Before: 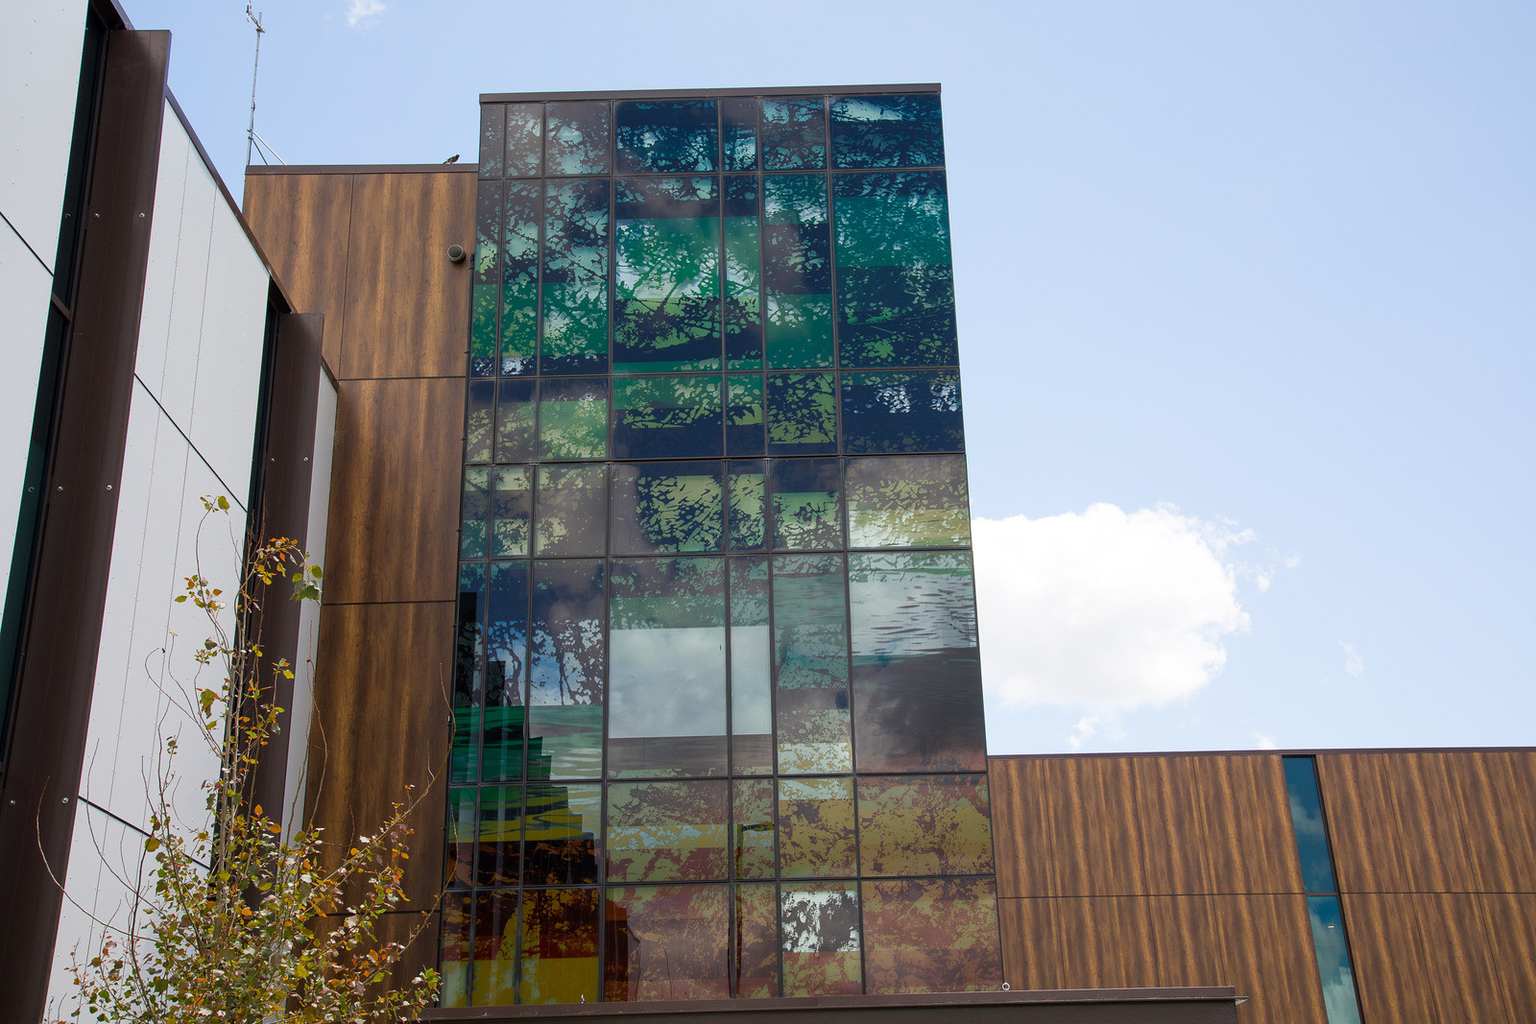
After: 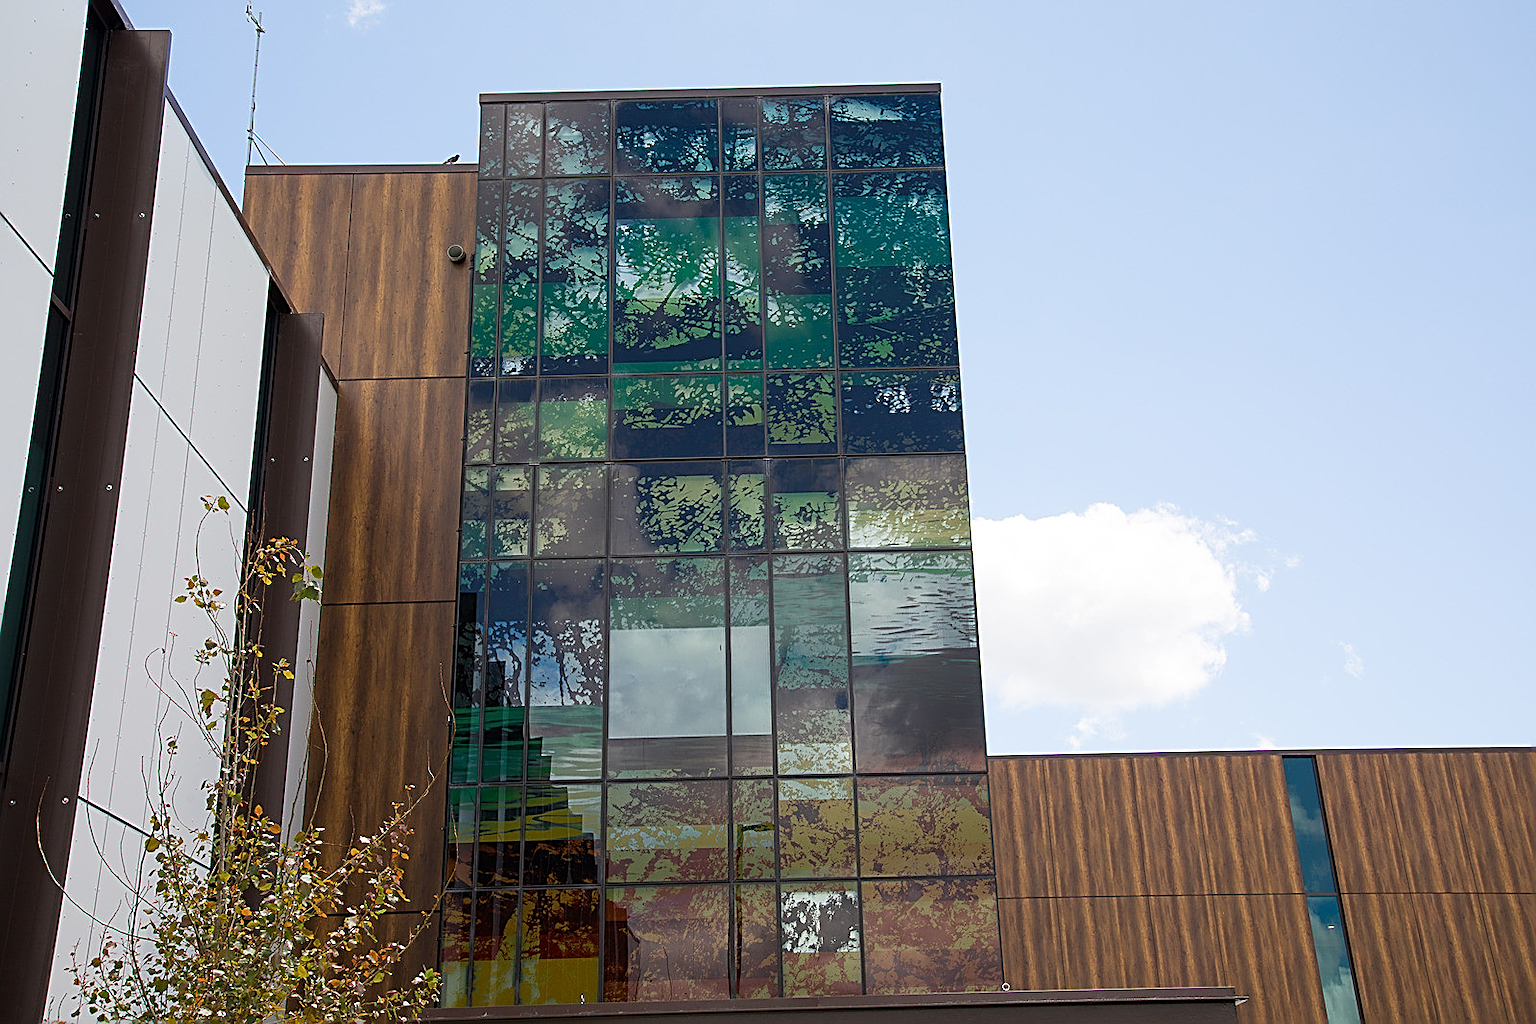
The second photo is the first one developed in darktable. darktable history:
sharpen: amount 1
exposure: compensate highlight preservation false
